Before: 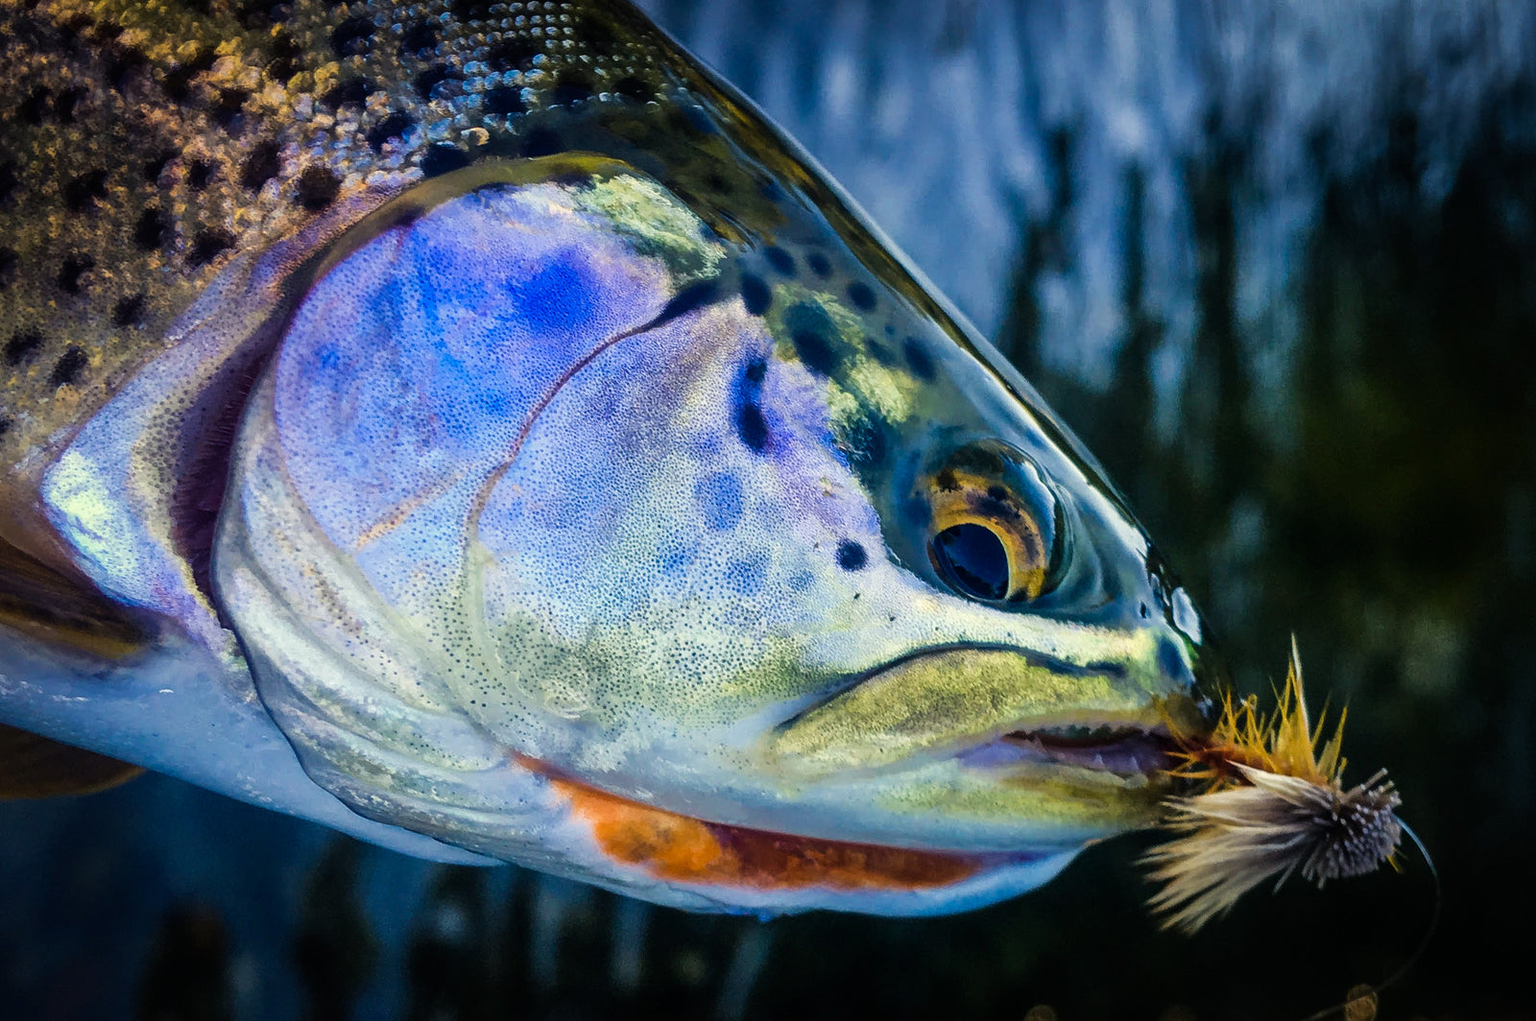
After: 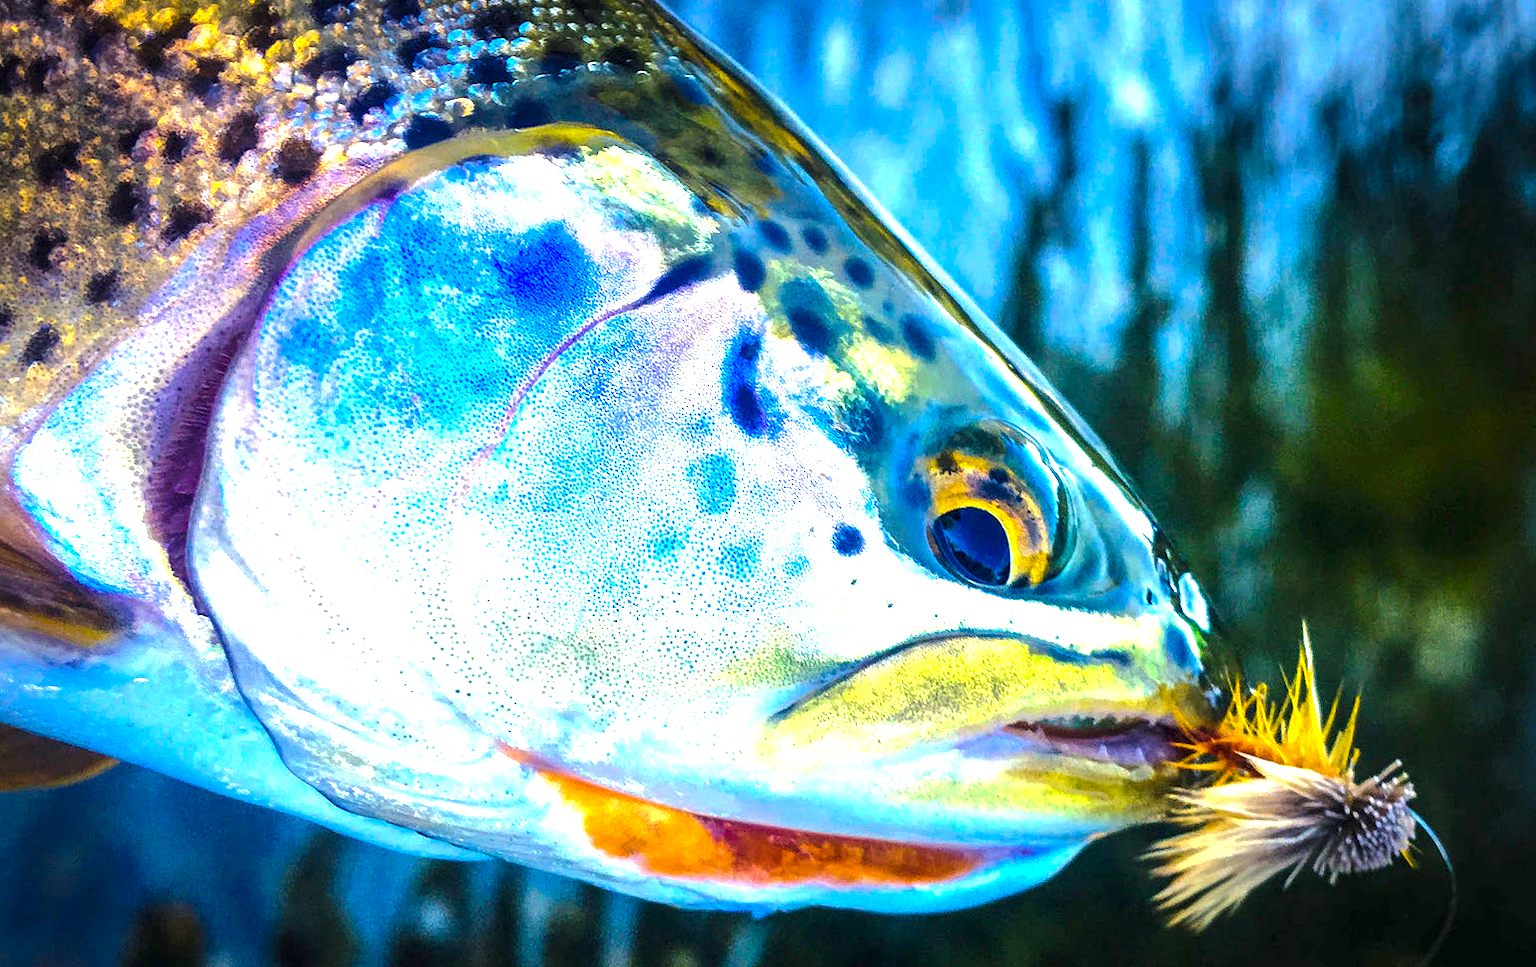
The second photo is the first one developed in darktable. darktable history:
color balance rgb: perceptual saturation grading › global saturation 25%, perceptual brilliance grading › mid-tones 10%, perceptual brilliance grading › shadows 15%, global vibrance 20%
local contrast: highlights 100%, shadows 100%, detail 120%, midtone range 0.2
exposure: black level correction 0, exposure 1.741 EV, compensate exposure bias true, compensate highlight preservation false
tone curve: curves: ch0 [(0, 0) (0.003, 0.013) (0.011, 0.018) (0.025, 0.027) (0.044, 0.045) (0.069, 0.068) (0.1, 0.096) (0.136, 0.13) (0.177, 0.168) (0.224, 0.217) (0.277, 0.277) (0.335, 0.338) (0.399, 0.401) (0.468, 0.473) (0.543, 0.544) (0.623, 0.621) (0.709, 0.7) (0.801, 0.781) (0.898, 0.869) (1, 1)], preserve colors none
crop: left 1.964%, top 3.251%, right 1.122%, bottom 4.933%
